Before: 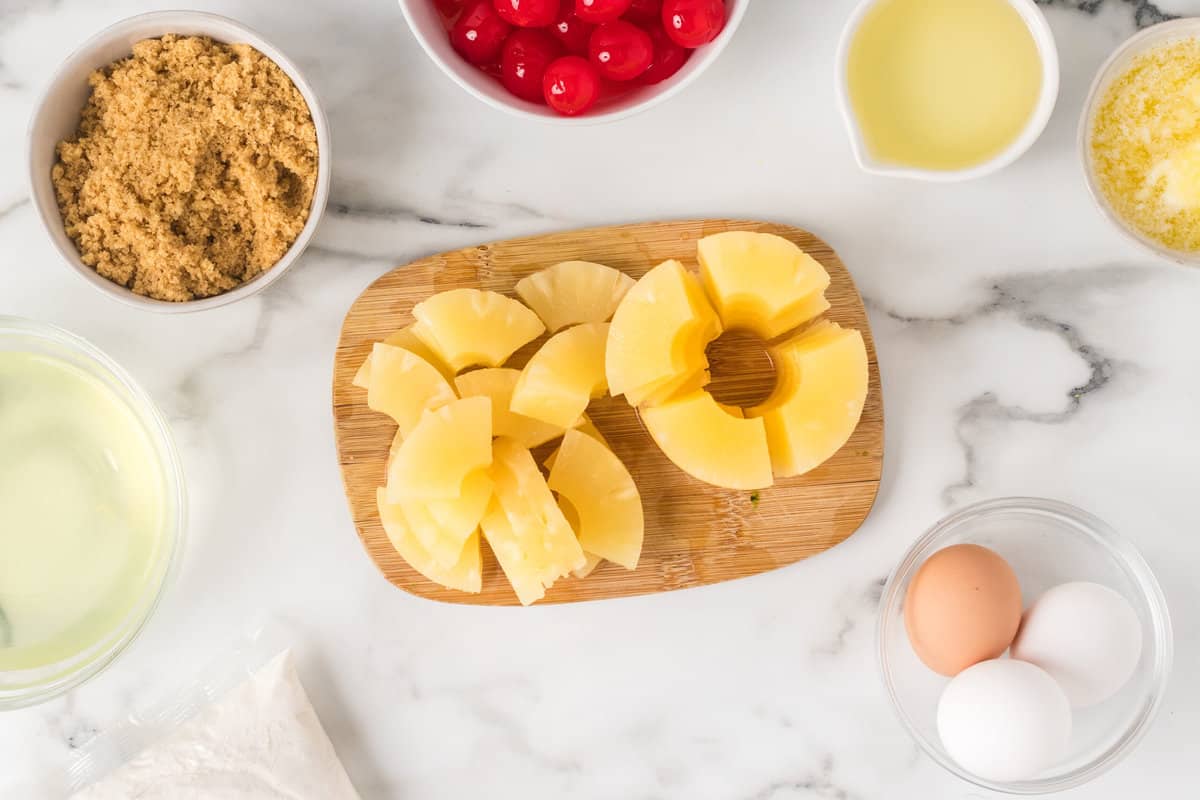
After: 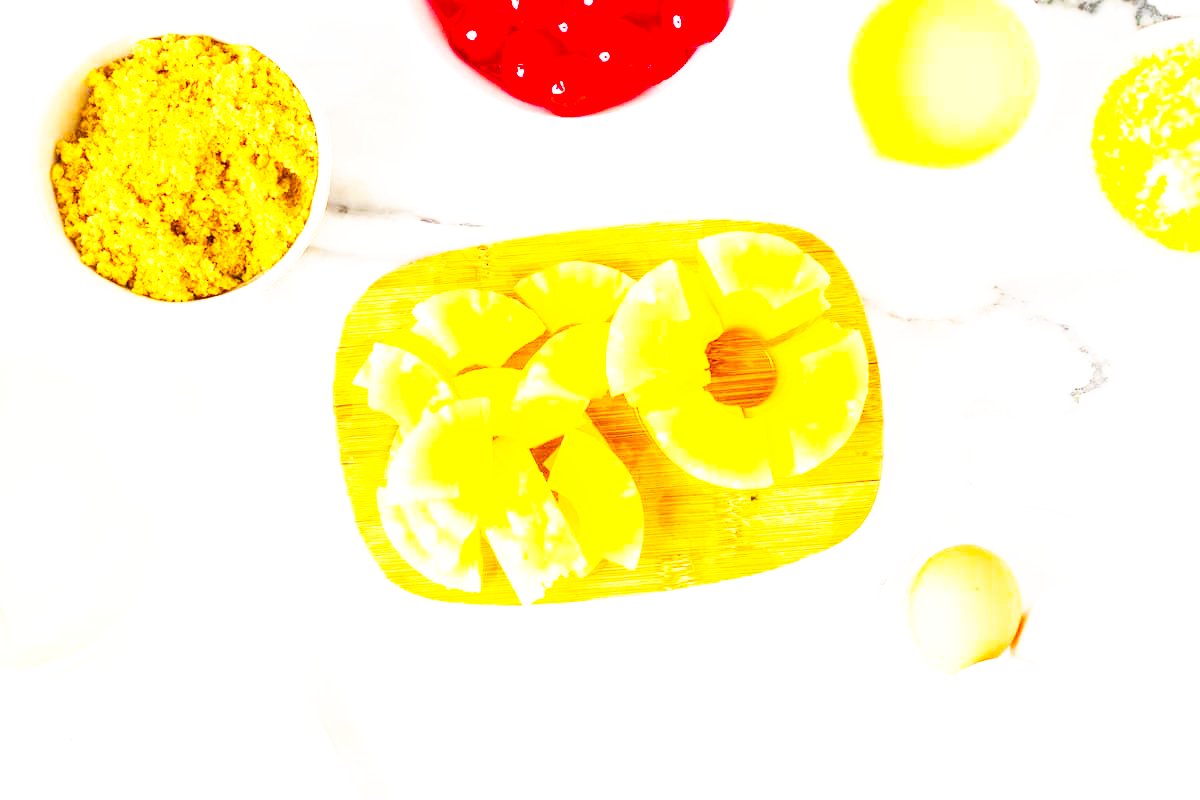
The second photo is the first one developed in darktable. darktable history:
base curve: curves: ch0 [(0, 0) (0.007, 0.004) (0.027, 0.03) (0.046, 0.07) (0.207, 0.54) (0.442, 0.872) (0.673, 0.972) (1, 1)], preserve colors none
color balance rgb: linear chroma grading › global chroma 10%, perceptual saturation grading › global saturation 40%, perceptual brilliance grading › global brilliance 30%, global vibrance 20%
